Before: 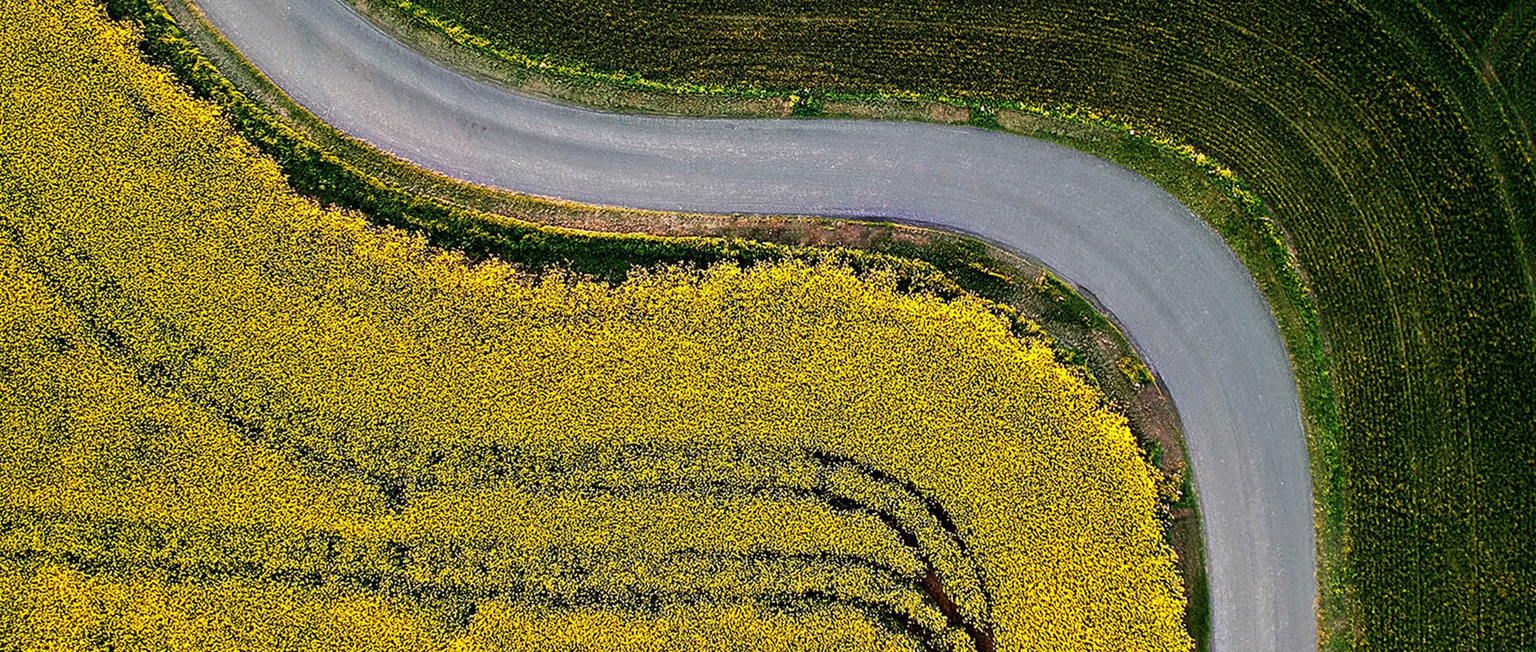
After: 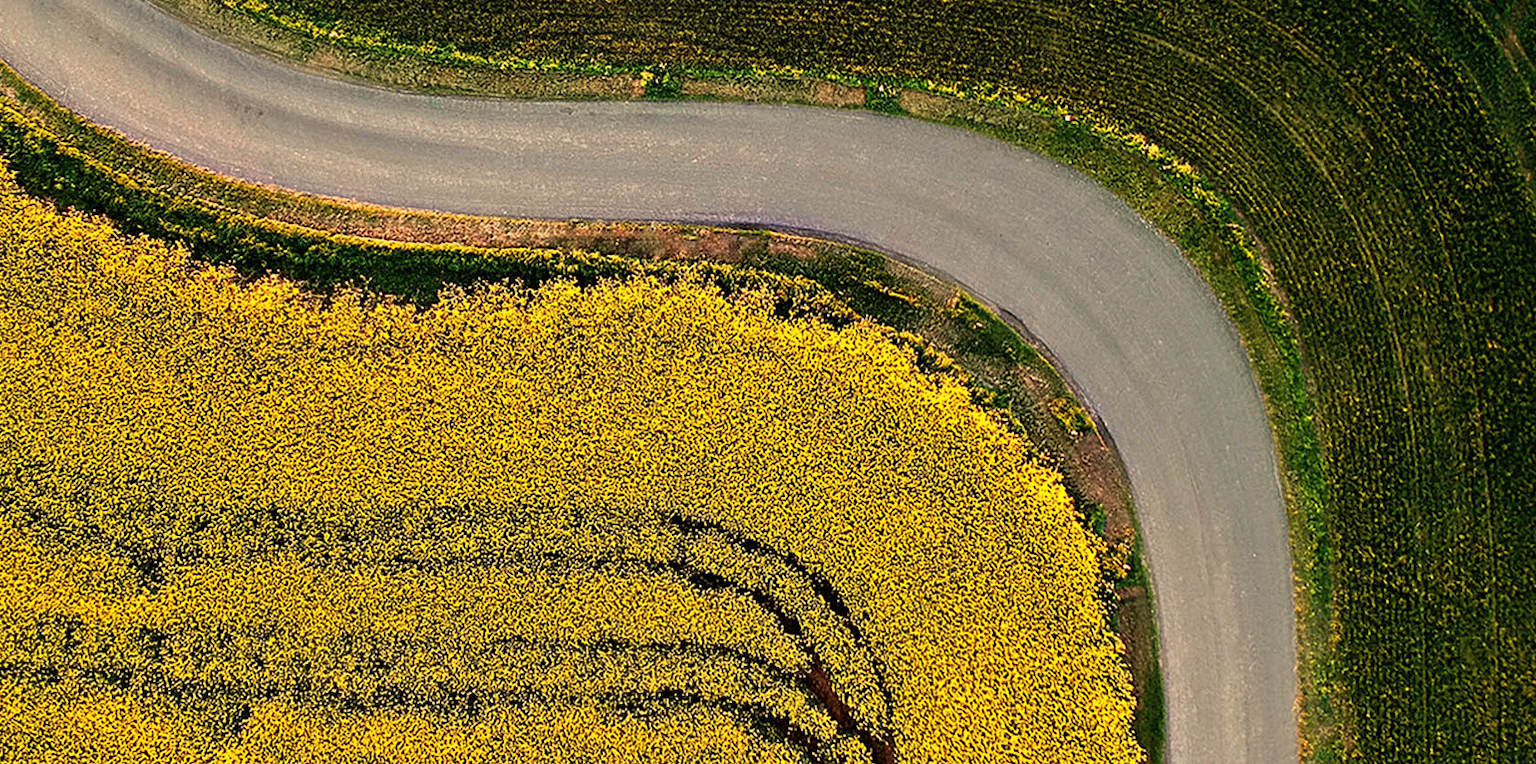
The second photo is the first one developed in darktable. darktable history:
white balance: red 1.123, blue 0.83
crop and rotate: left 17.959%, top 5.771%, right 1.742%
